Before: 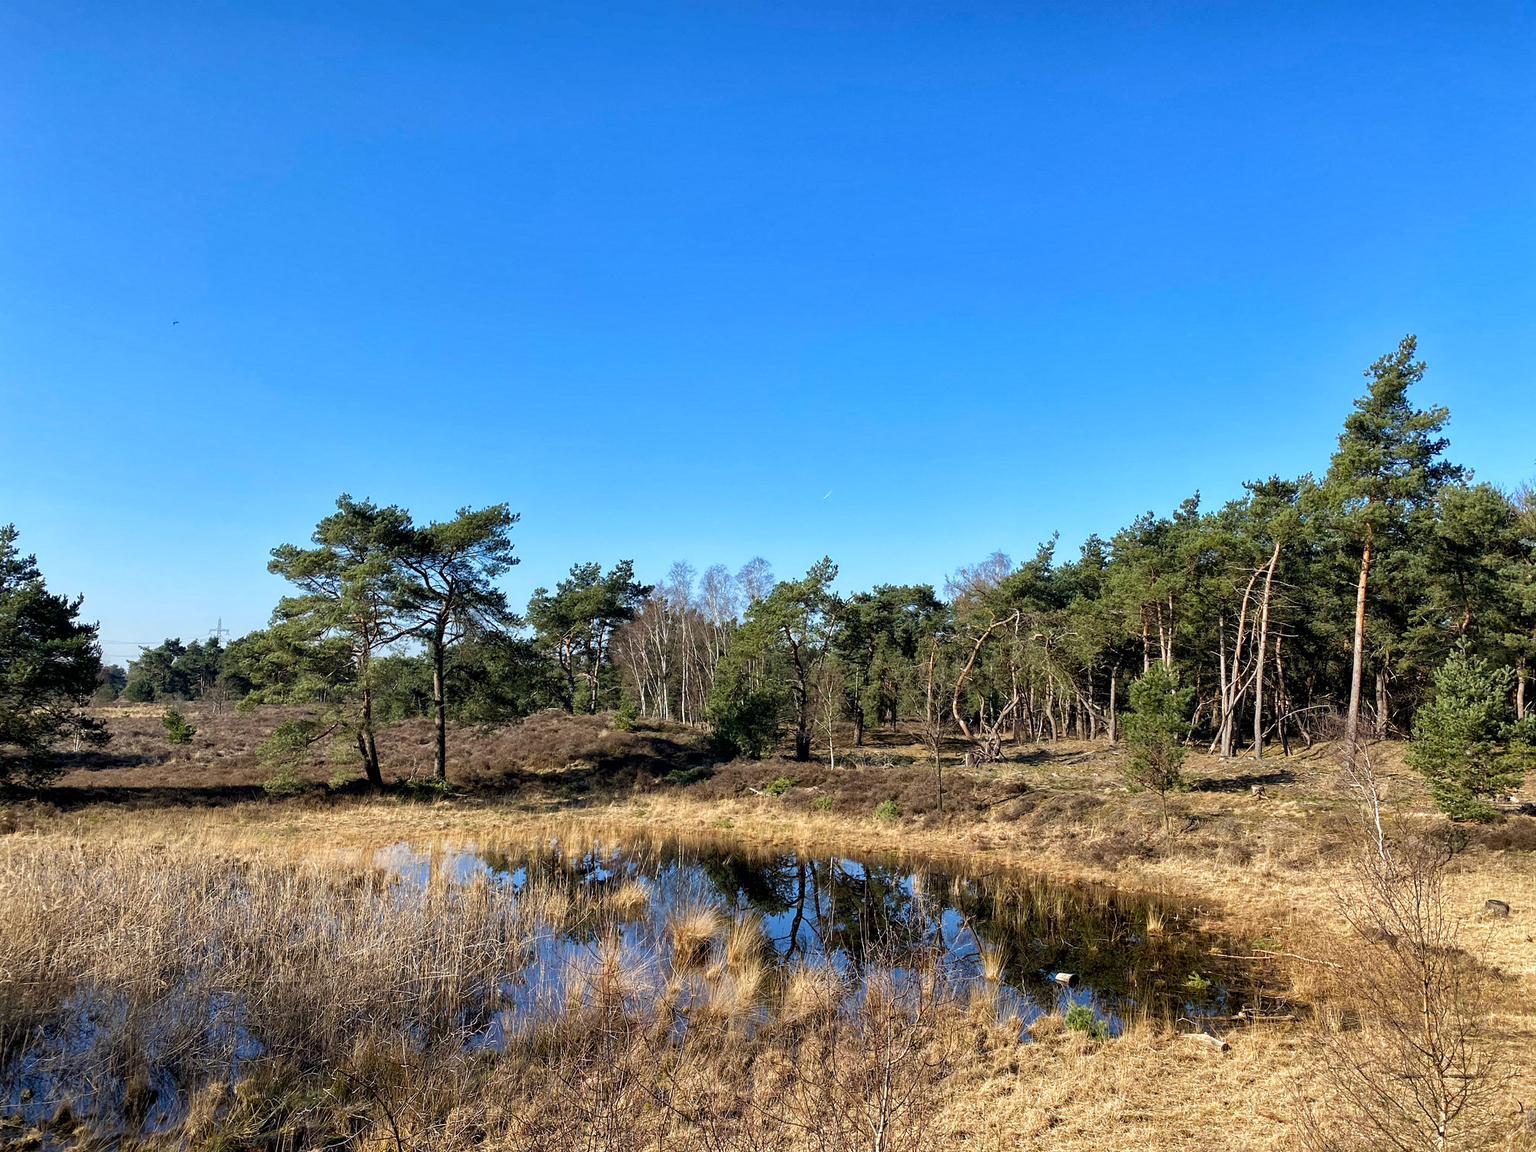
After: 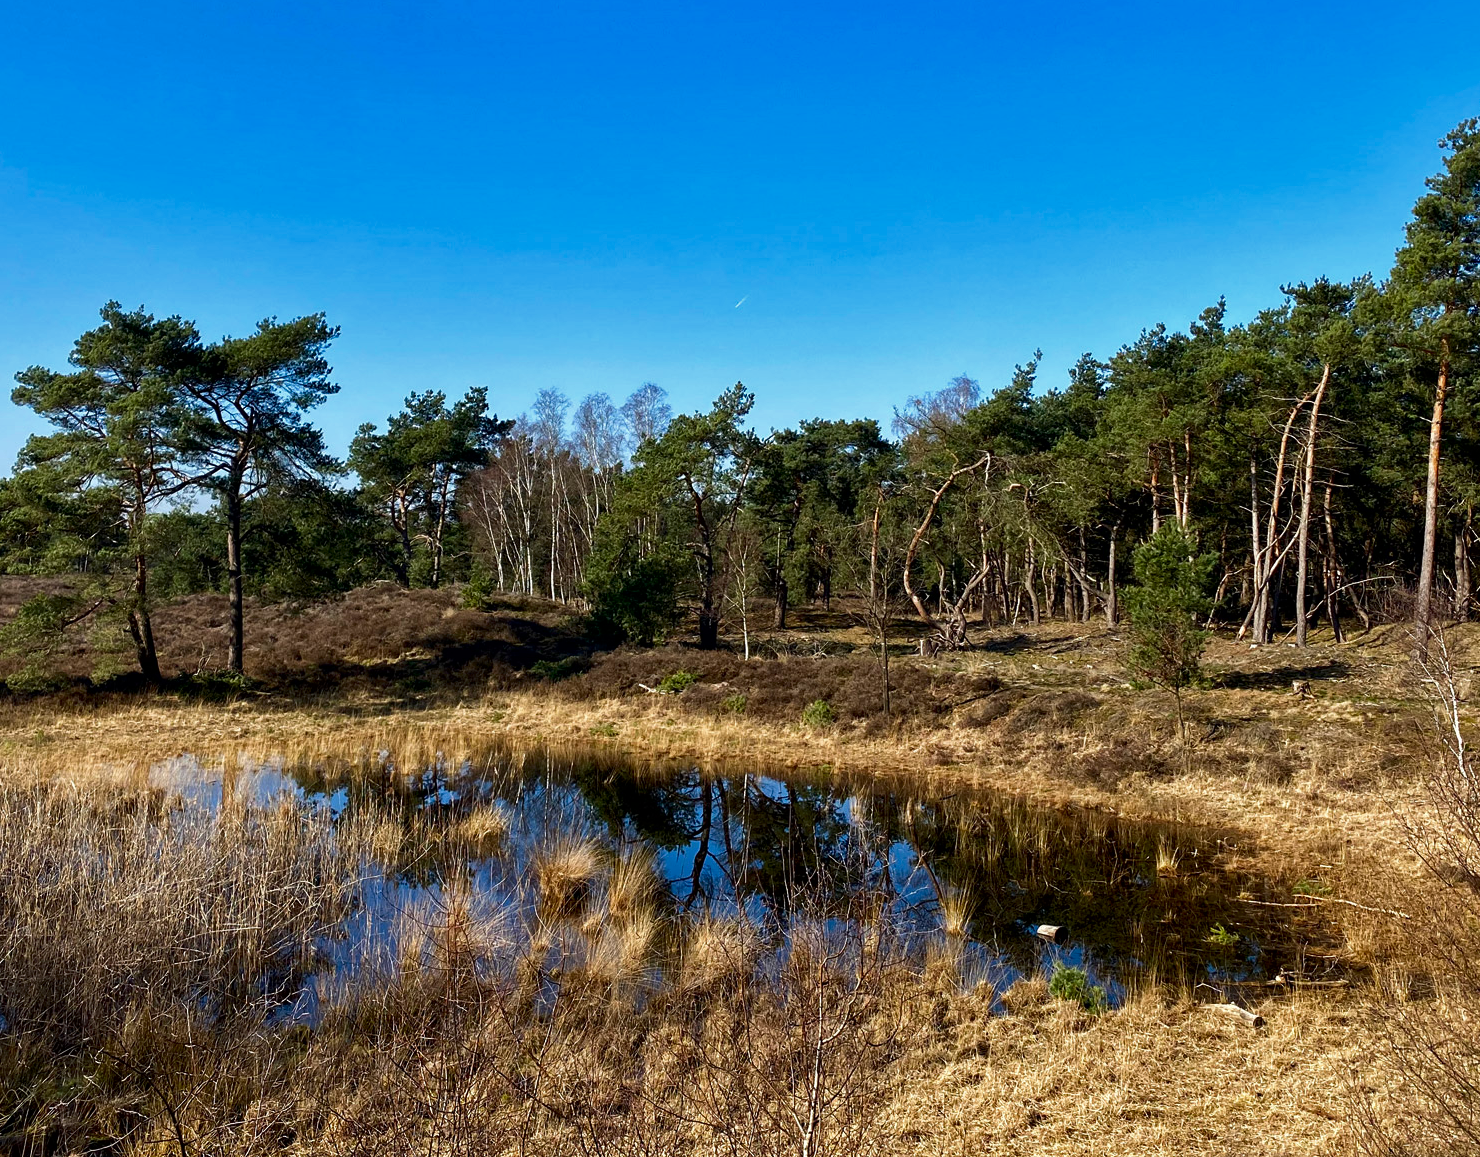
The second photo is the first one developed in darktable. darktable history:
contrast brightness saturation: brightness -0.2, saturation 0.08
crop: left 16.871%, top 22.857%, right 9.116%
tone equalizer: on, module defaults
